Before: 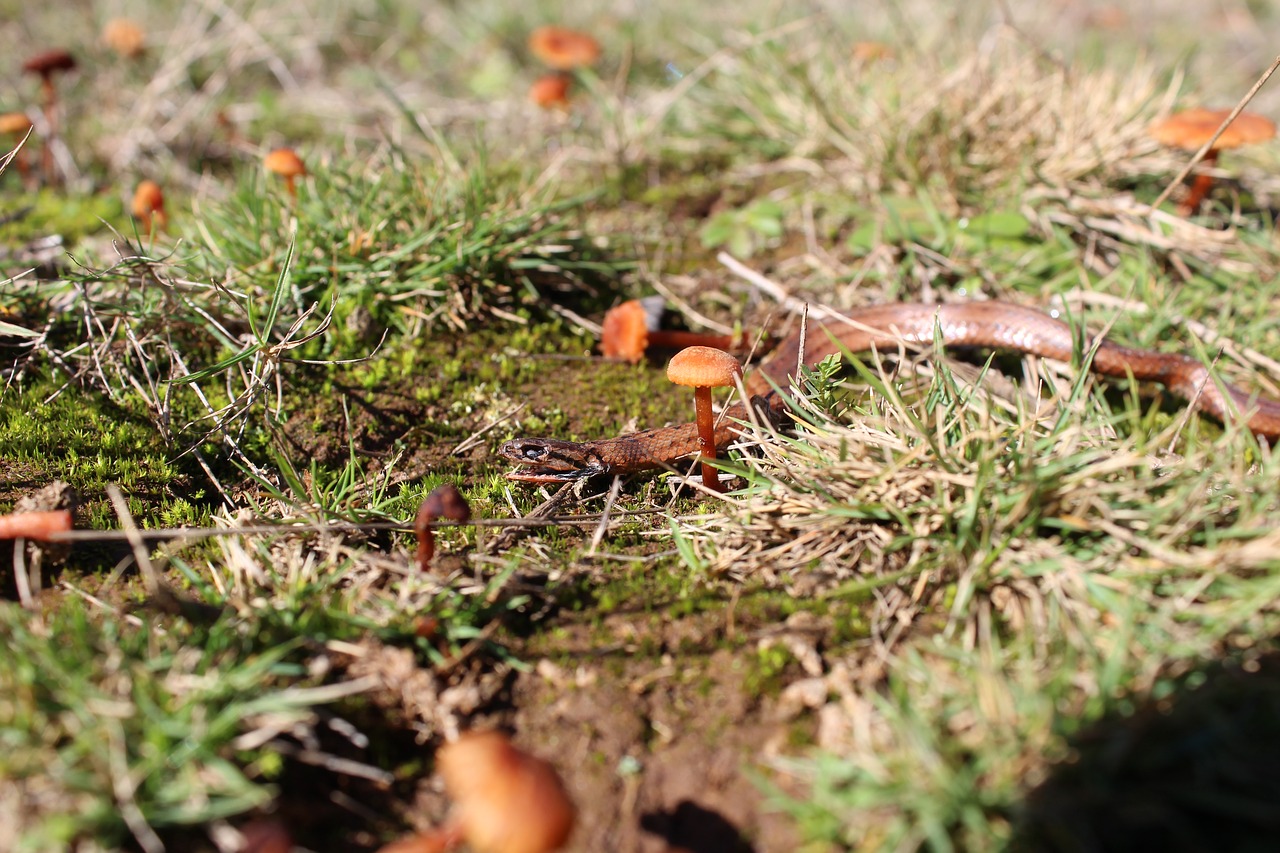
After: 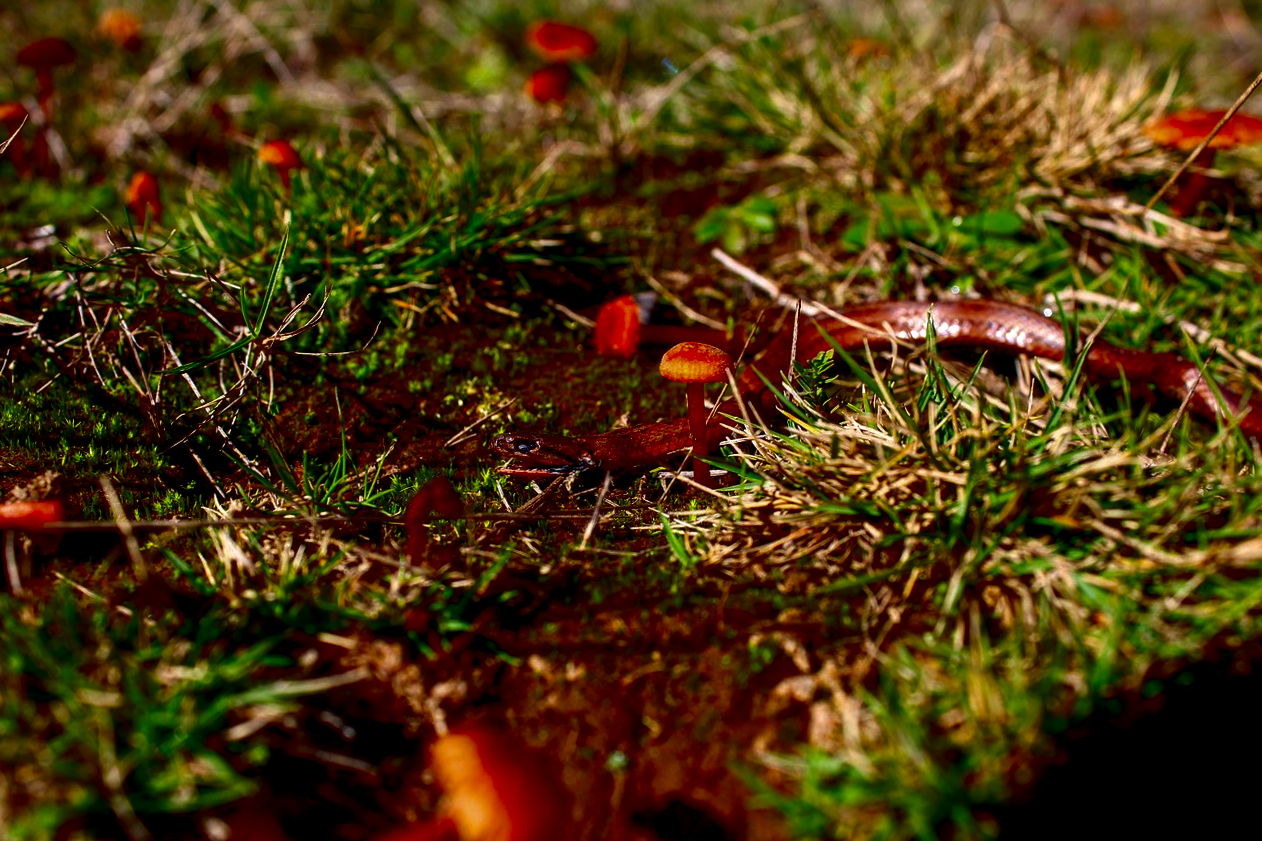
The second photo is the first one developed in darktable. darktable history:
crop and rotate: angle -0.53°
local contrast: highlights 25%, shadows 74%, midtone range 0.743
contrast brightness saturation: brightness -0.996, saturation 0.988
